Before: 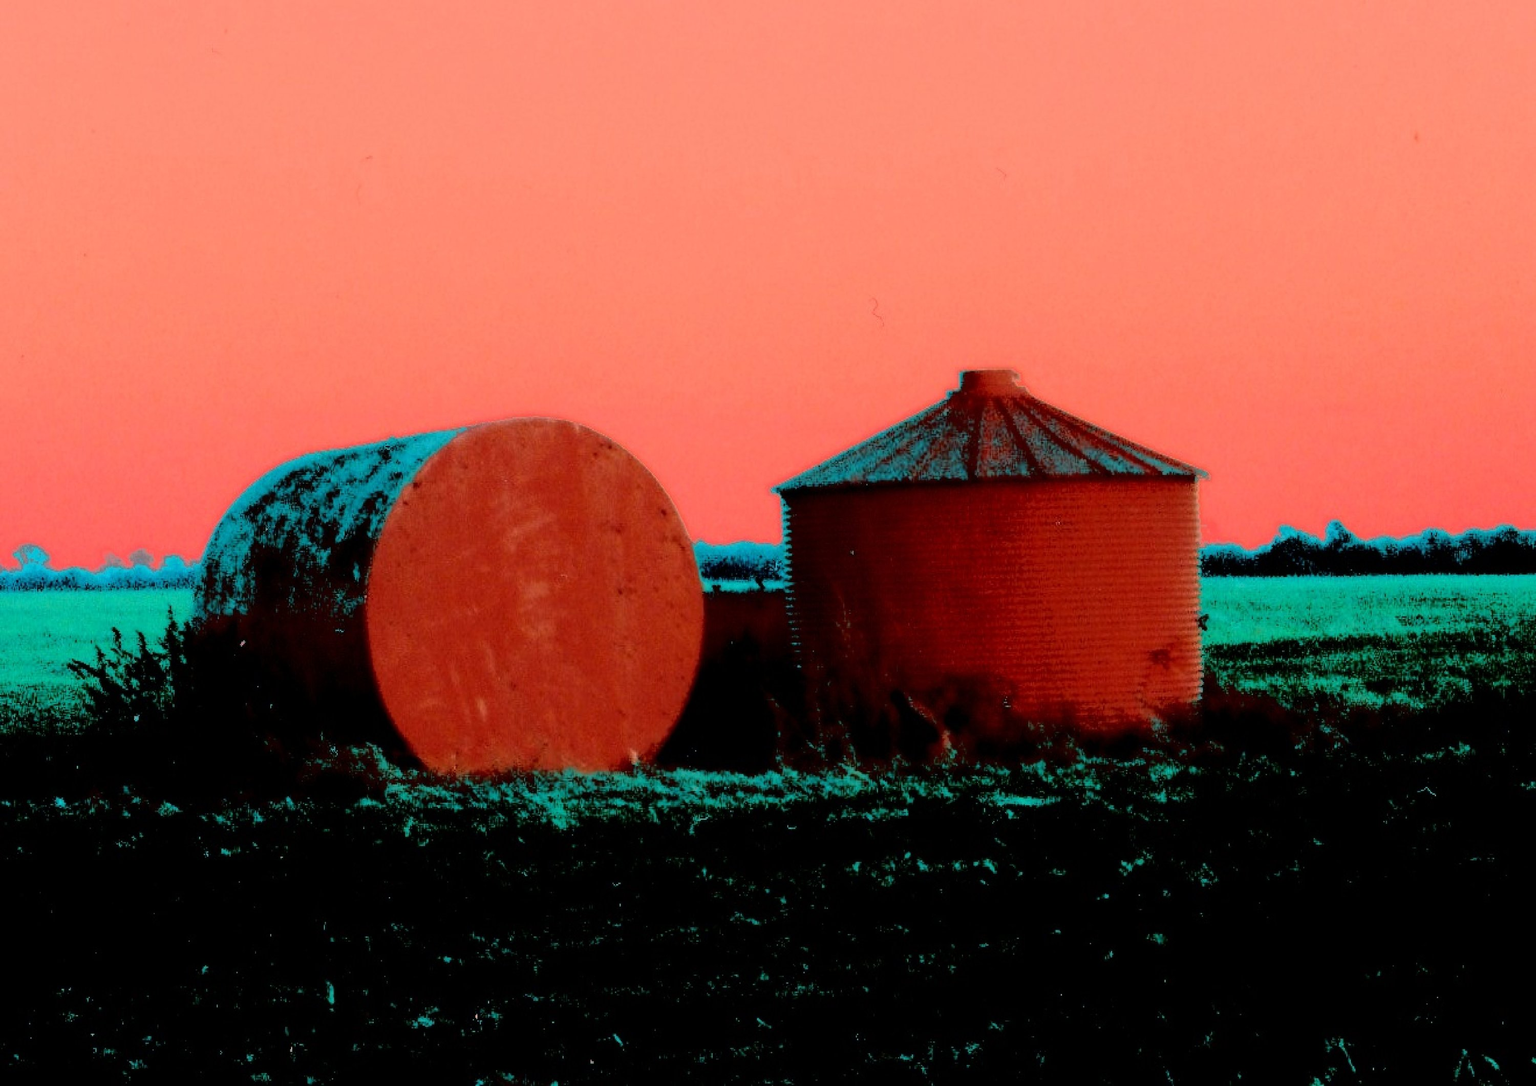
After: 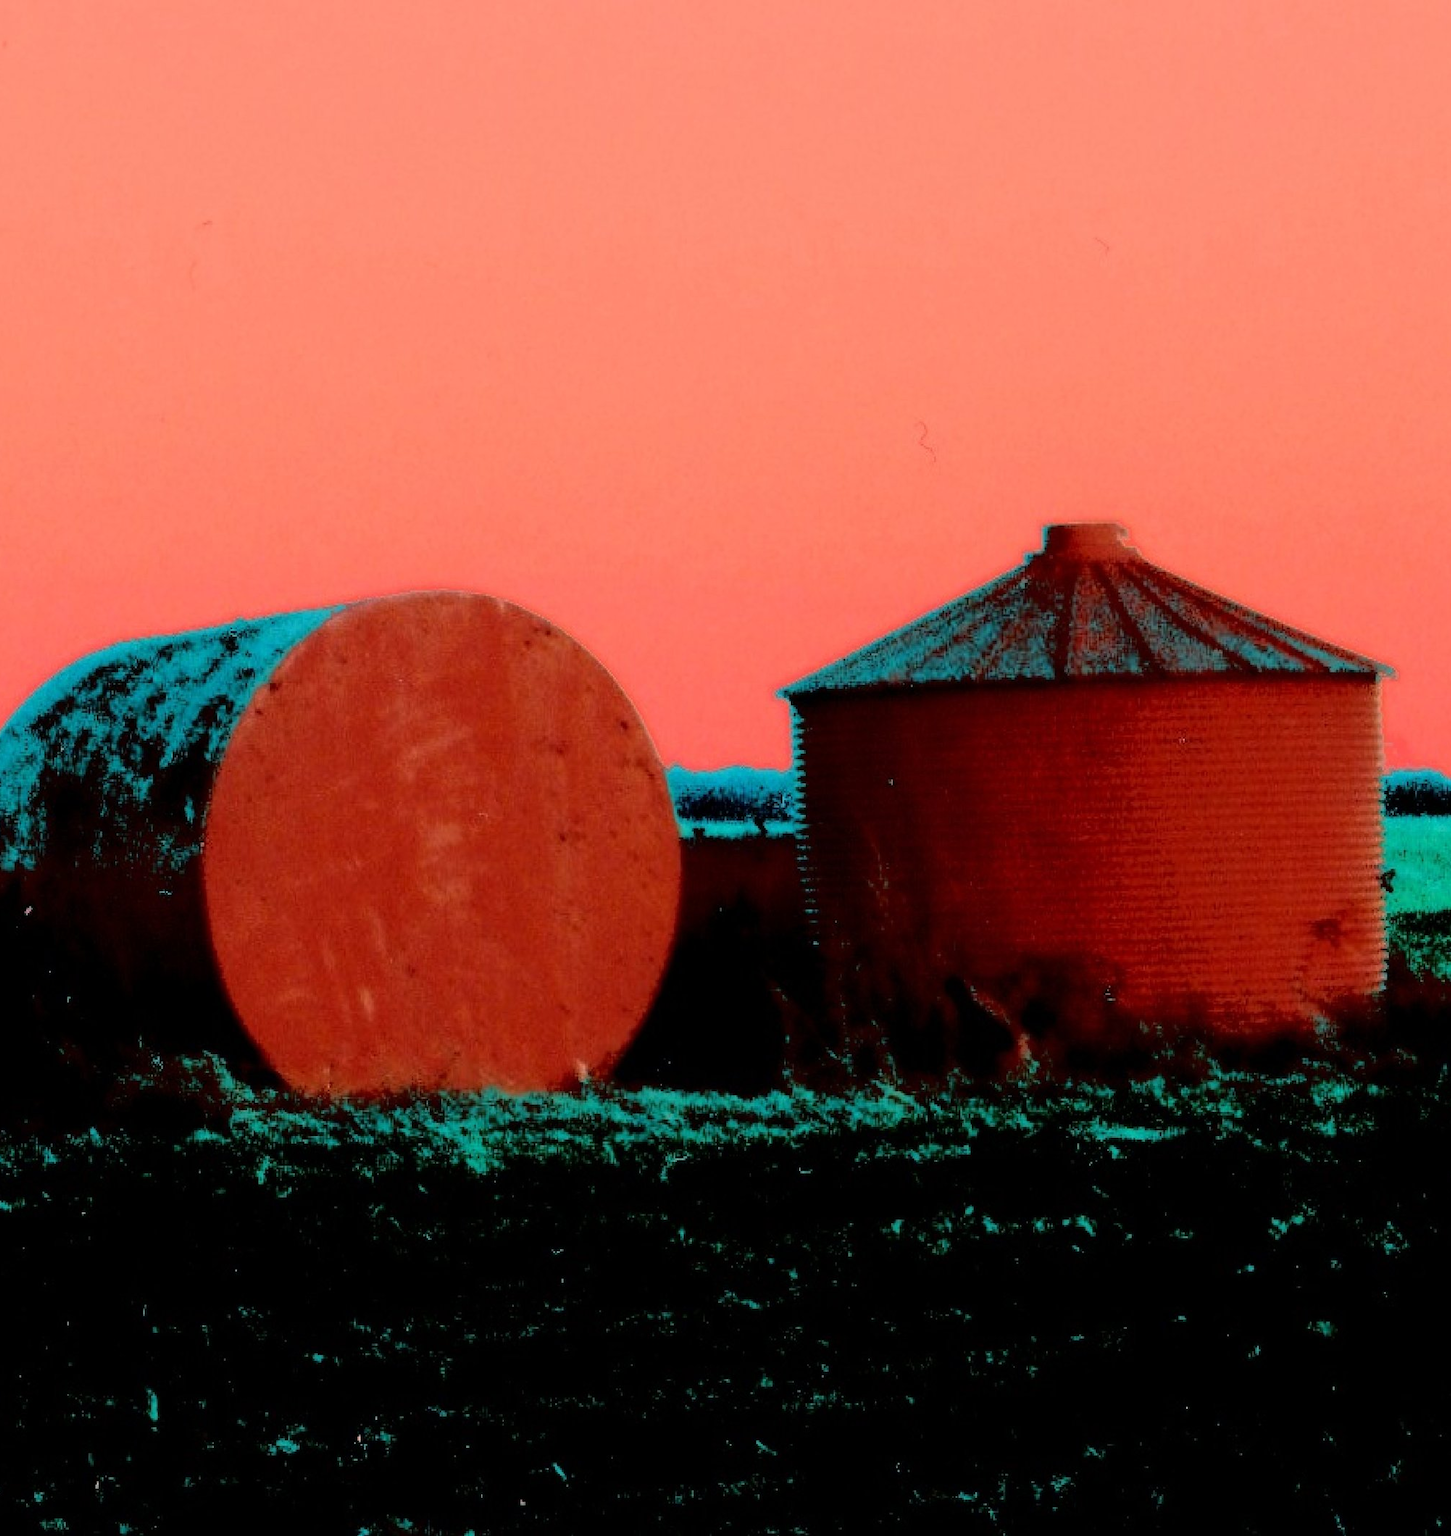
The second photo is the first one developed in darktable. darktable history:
crop and rotate: left 14.508%, right 18.696%
